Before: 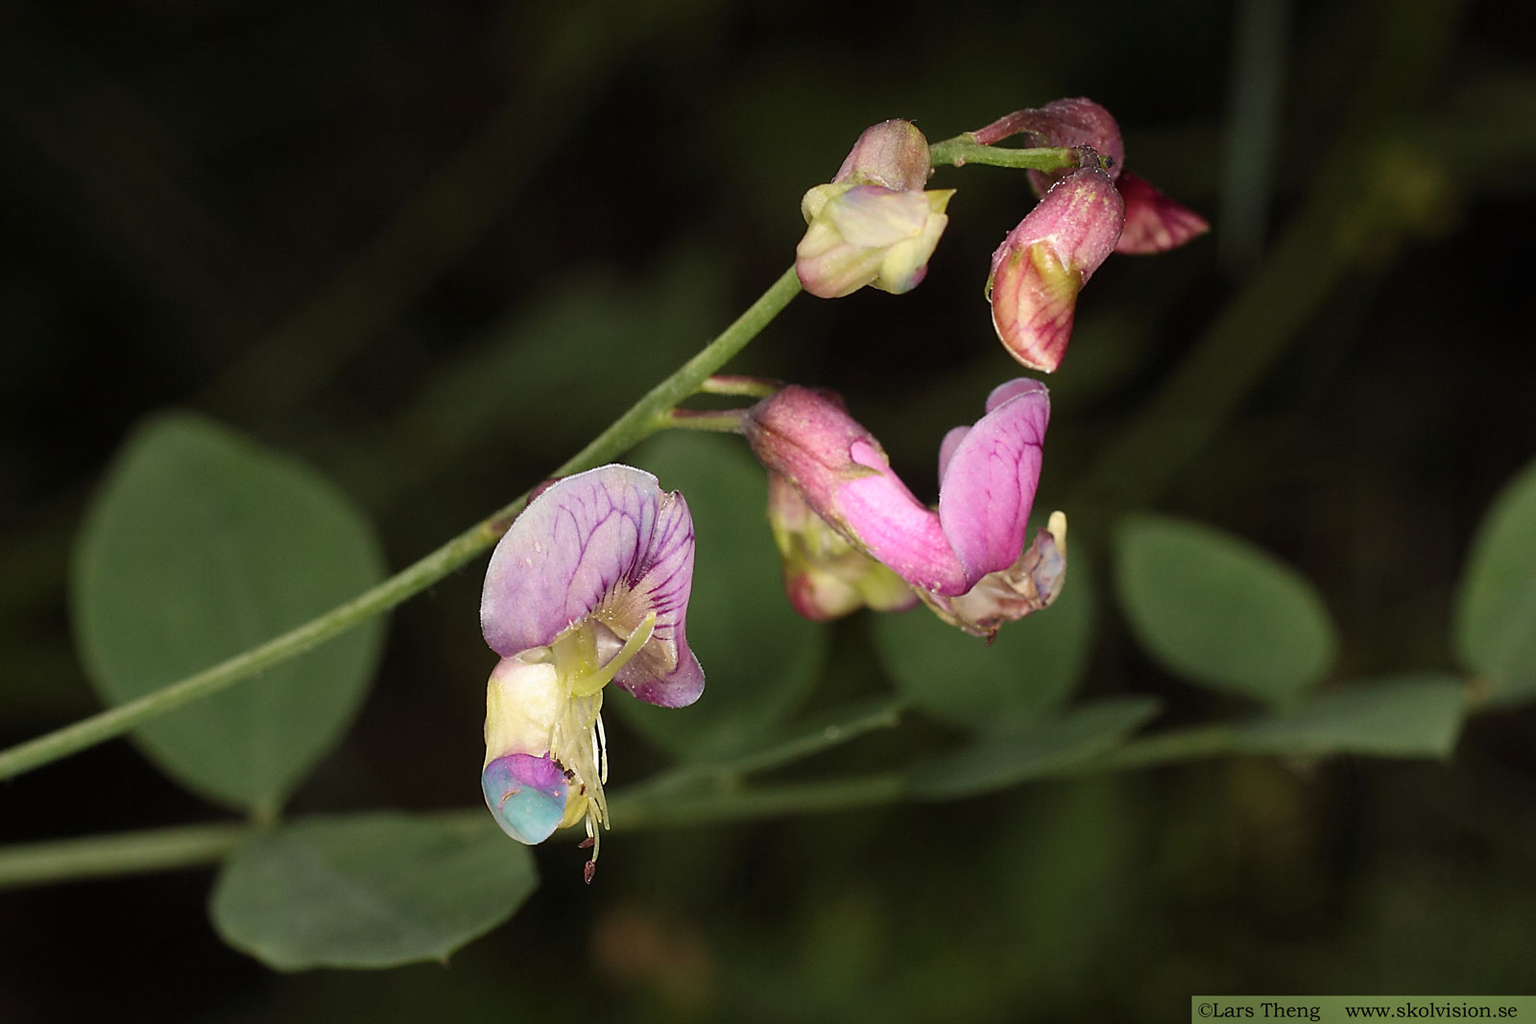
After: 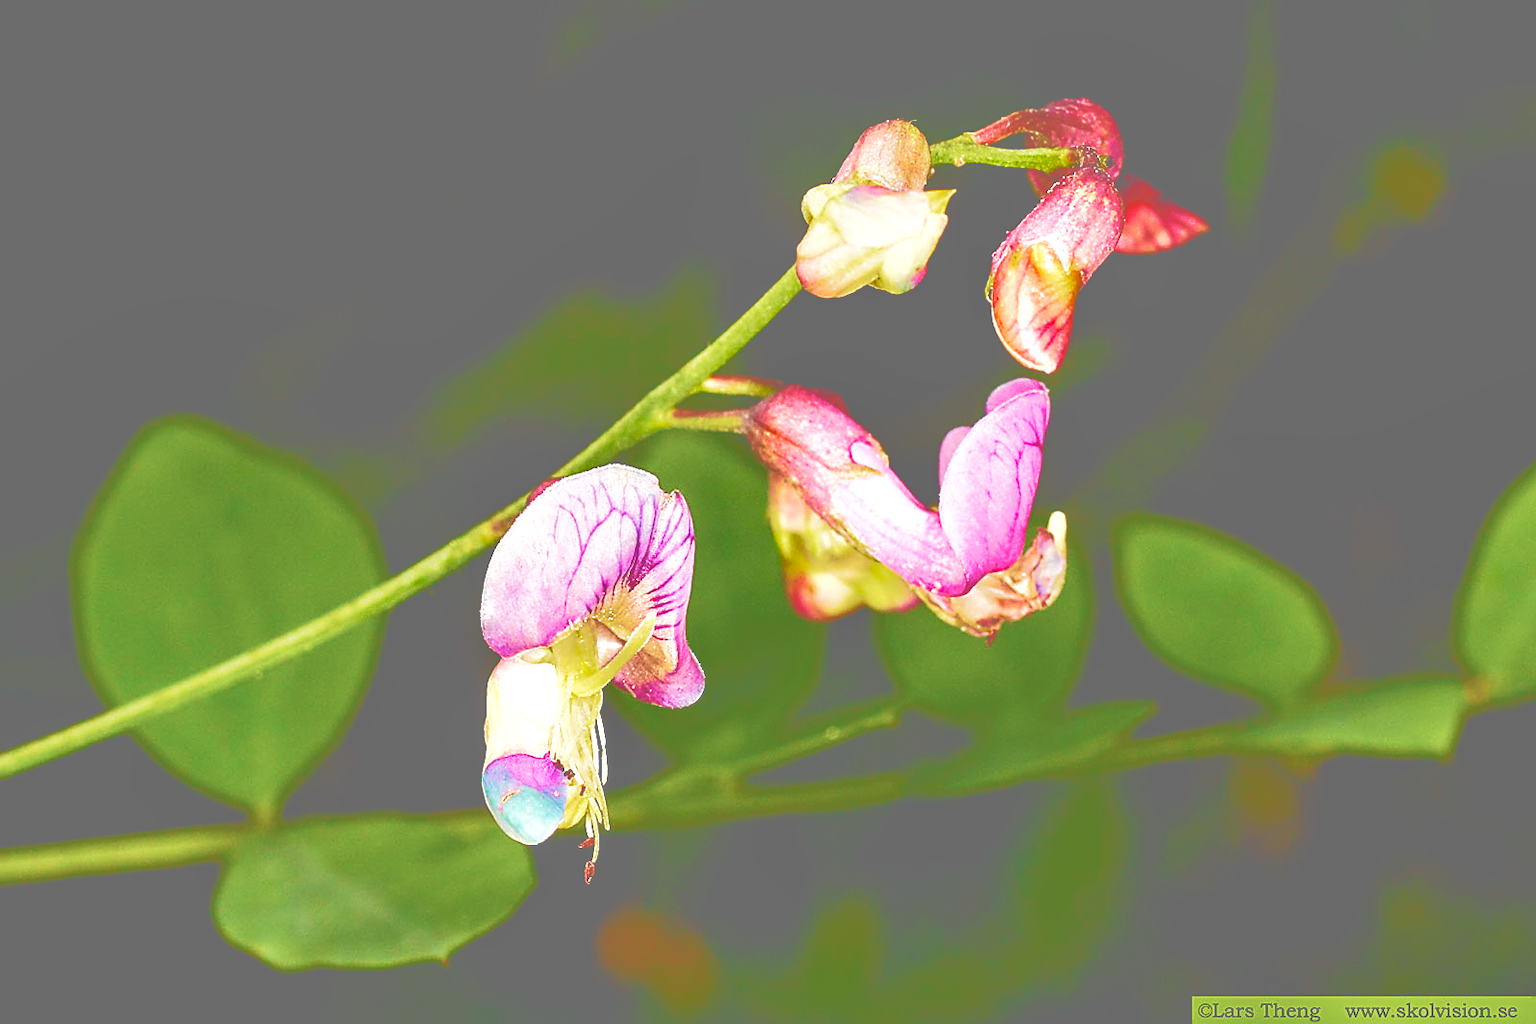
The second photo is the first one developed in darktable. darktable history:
tone curve: curves: ch0 [(0, 0) (0.003, 0.453) (0.011, 0.457) (0.025, 0.457) (0.044, 0.463) (0.069, 0.464) (0.1, 0.471) (0.136, 0.475) (0.177, 0.481) (0.224, 0.486) (0.277, 0.496) (0.335, 0.515) (0.399, 0.544) (0.468, 0.577) (0.543, 0.621) (0.623, 0.67) (0.709, 0.73) (0.801, 0.788) (0.898, 0.848) (1, 1)], color space Lab, independent channels, preserve colors none
sharpen: on, module defaults
base curve: curves: ch0 [(0, 0) (0.007, 0.004) (0.027, 0.03) (0.046, 0.07) (0.207, 0.54) (0.442, 0.872) (0.673, 0.972) (1, 1)], preserve colors none
shadows and highlights: low approximation 0.01, soften with gaussian
exposure: black level correction 0.01, exposure 0.017 EV, compensate highlight preservation false
local contrast: on, module defaults
velvia: strength 73.87%
